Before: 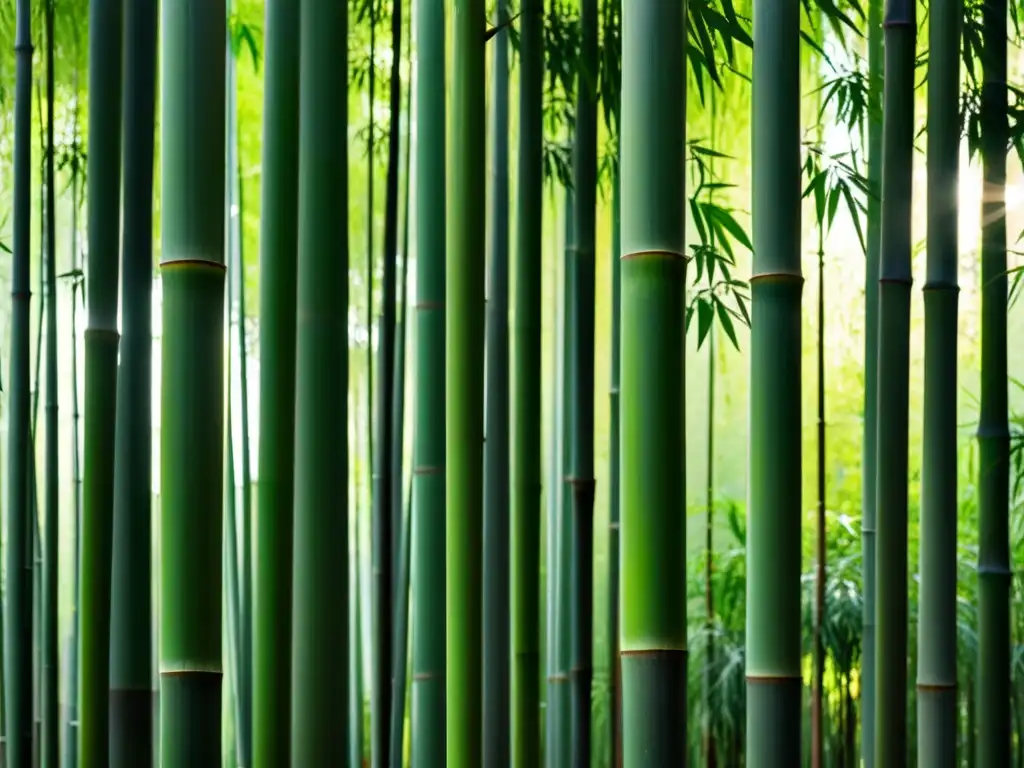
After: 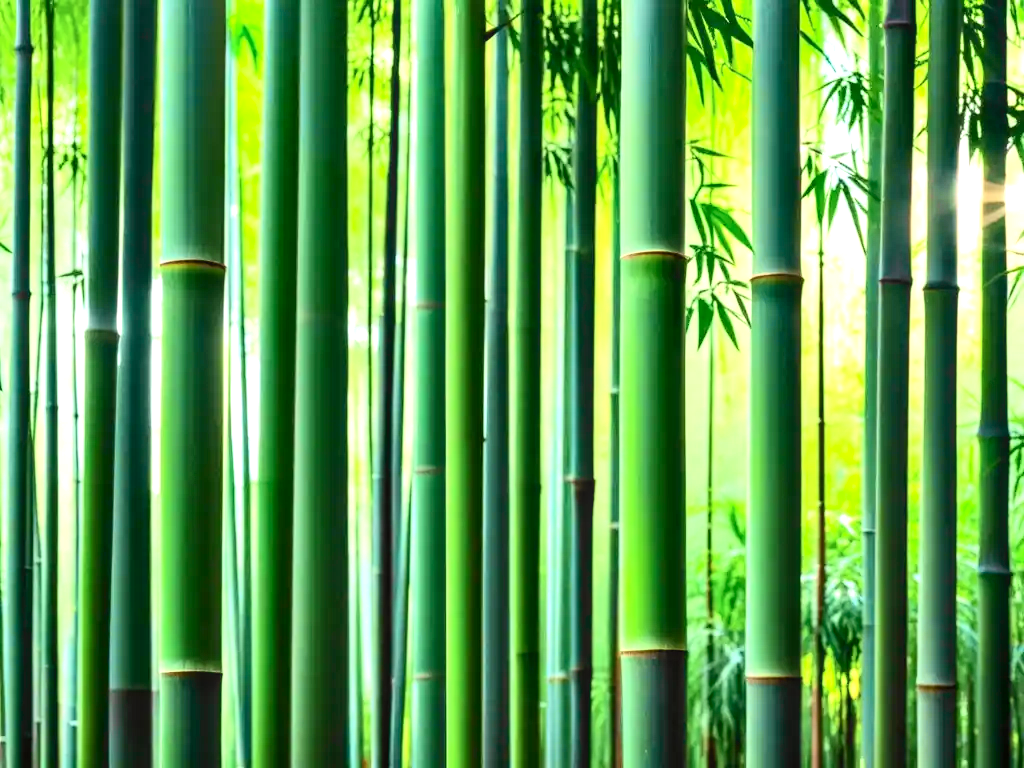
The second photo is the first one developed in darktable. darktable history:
tone curve: curves: ch0 [(0, 0) (0.055, 0.057) (0.258, 0.307) (0.434, 0.543) (0.517, 0.657) (0.745, 0.874) (1, 1)]; ch1 [(0, 0) (0.346, 0.307) (0.418, 0.383) (0.46, 0.439) (0.482, 0.493) (0.502, 0.503) (0.517, 0.514) (0.55, 0.561) (0.588, 0.603) (0.646, 0.688) (1, 1)]; ch2 [(0, 0) (0.346, 0.34) (0.431, 0.45) (0.485, 0.499) (0.5, 0.503) (0.527, 0.525) (0.545, 0.562) (0.679, 0.706) (1, 1)], color space Lab, independent channels, preserve colors none
local contrast: on, module defaults
exposure: black level correction 0, exposure 0.9 EV, compensate highlight preservation false
